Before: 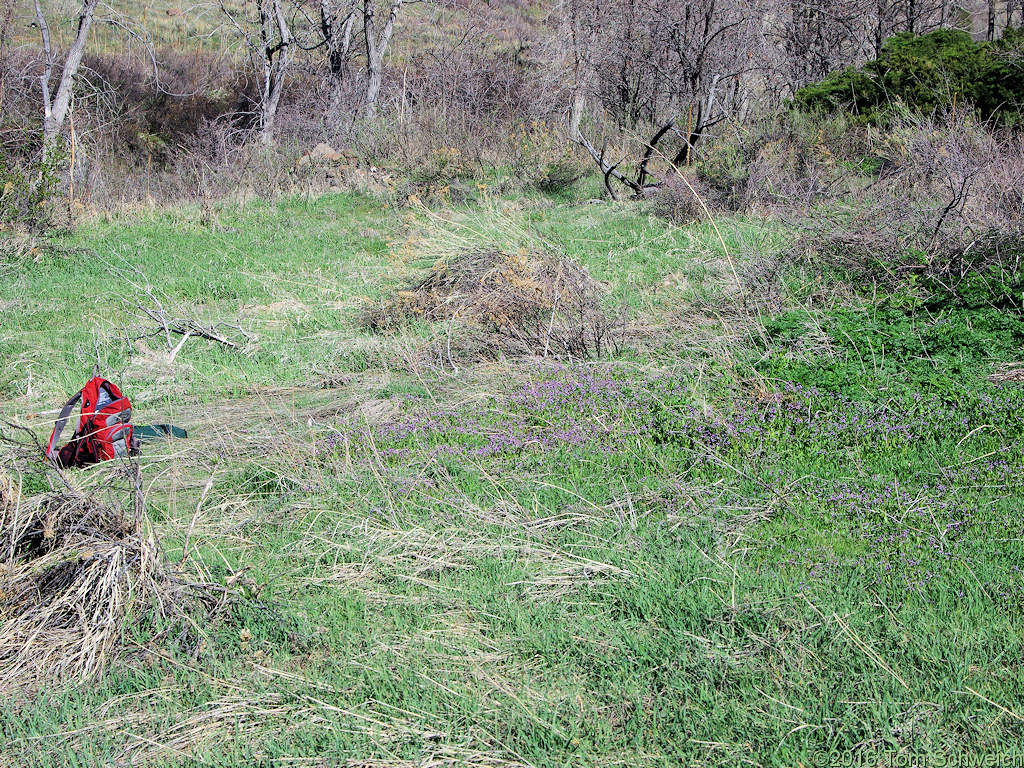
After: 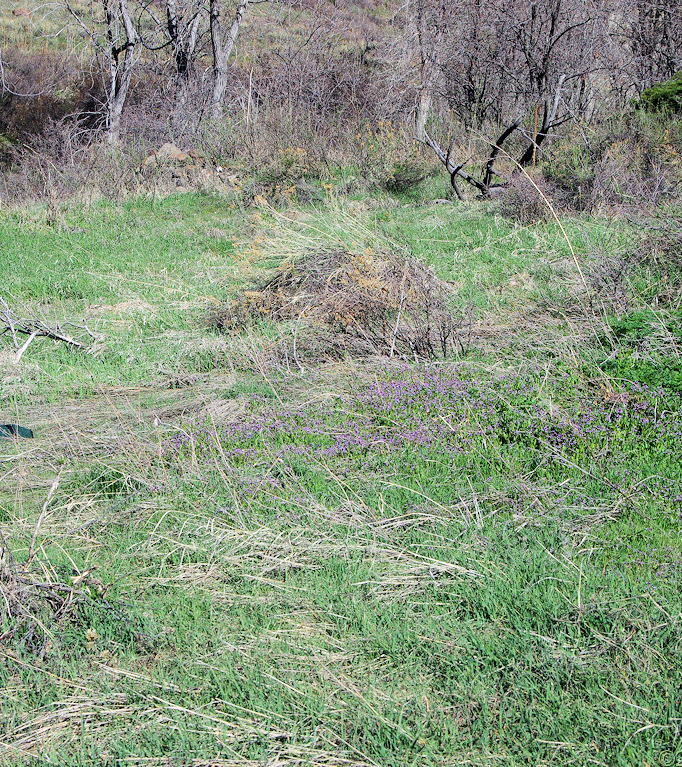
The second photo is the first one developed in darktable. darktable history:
crop and rotate: left 15.055%, right 18.278%
color zones: curves: ch0 [(0, 0.5) (0.143, 0.5) (0.286, 0.5) (0.429, 0.5) (0.571, 0.5) (0.714, 0.476) (0.857, 0.5) (1, 0.5)]; ch2 [(0, 0.5) (0.143, 0.5) (0.286, 0.5) (0.429, 0.5) (0.571, 0.5) (0.714, 0.487) (0.857, 0.5) (1, 0.5)]
grain: coarseness 0.09 ISO
